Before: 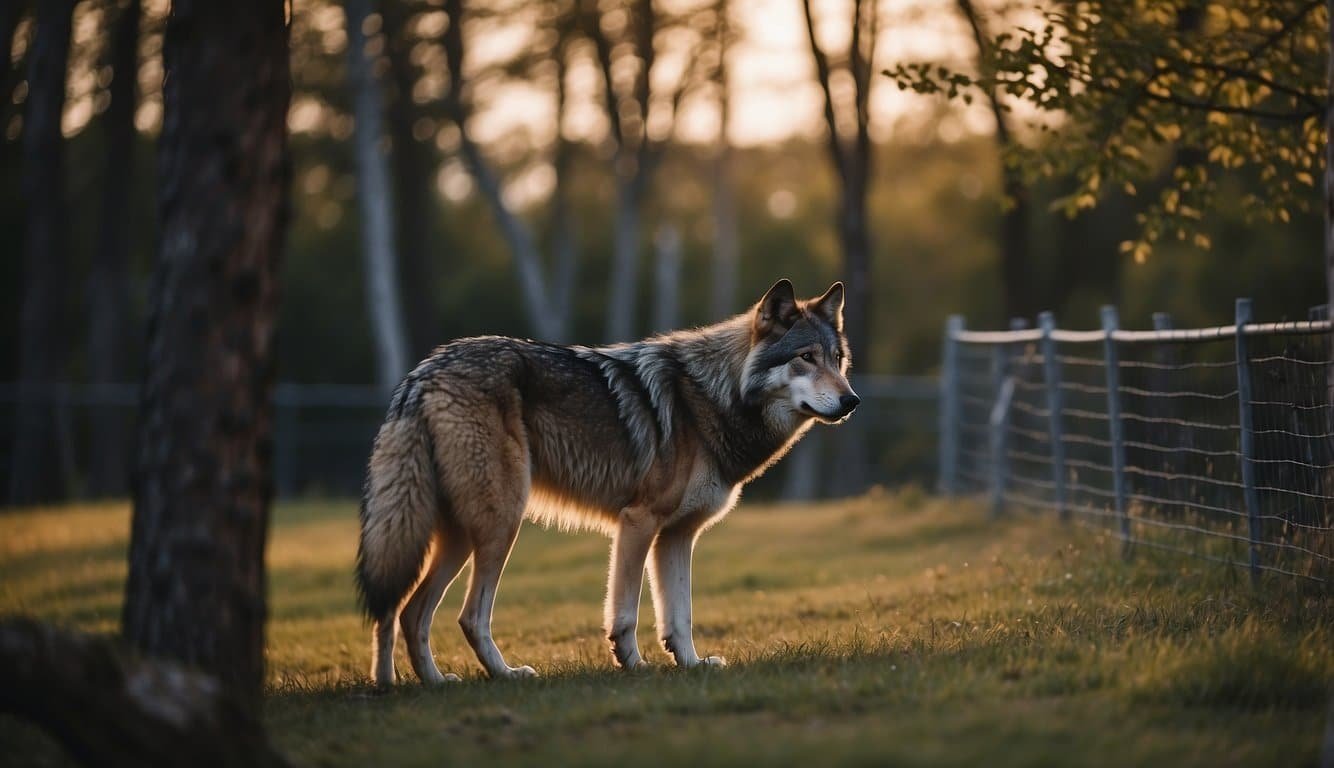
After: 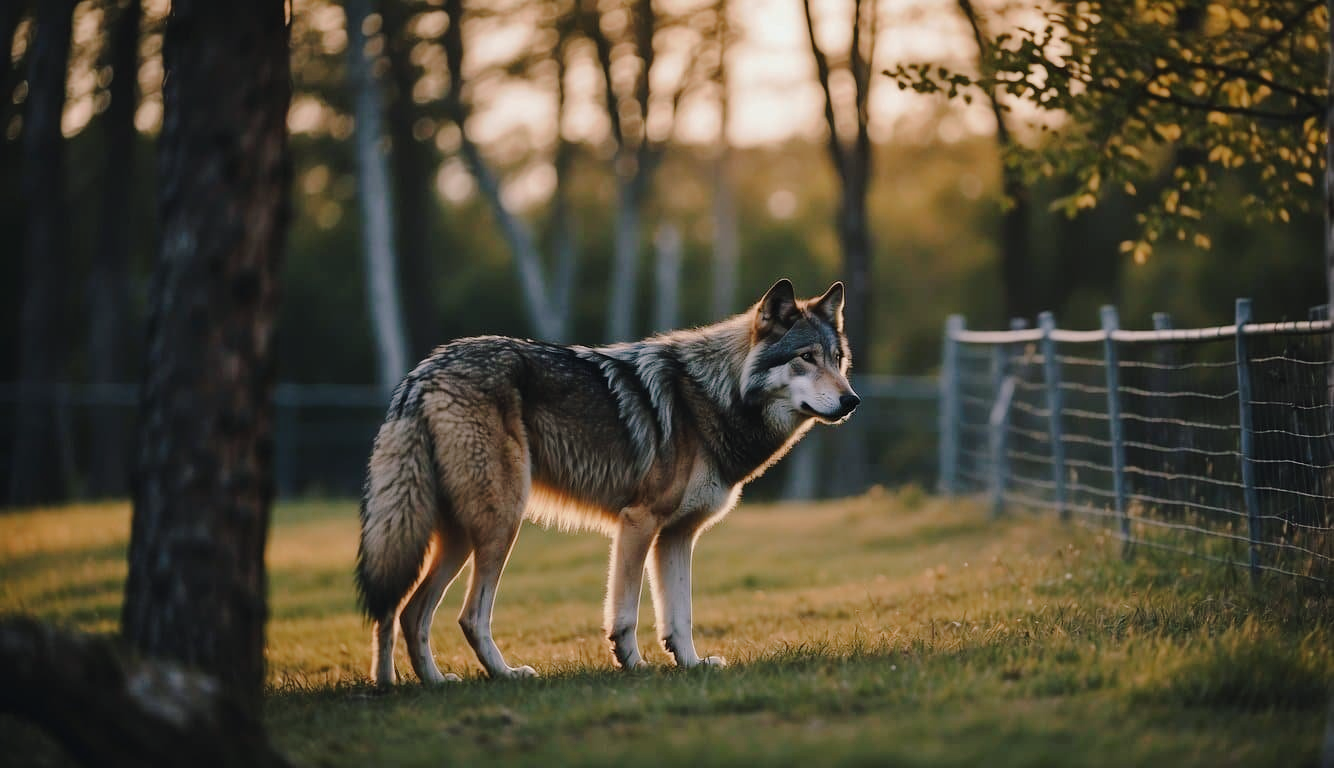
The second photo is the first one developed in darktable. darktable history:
tone curve: curves: ch0 [(0, 0) (0.003, 0.004) (0.011, 0.01) (0.025, 0.025) (0.044, 0.042) (0.069, 0.064) (0.1, 0.093) (0.136, 0.13) (0.177, 0.182) (0.224, 0.241) (0.277, 0.322) (0.335, 0.409) (0.399, 0.482) (0.468, 0.551) (0.543, 0.606) (0.623, 0.672) (0.709, 0.73) (0.801, 0.81) (0.898, 0.885) (1, 1)], preserve colors none
color look up table: target L [94.89, 89.03, 89.4, 84.5, 76.74, 72.17, 67.07, 58.82, 49.13, 39.31, 39.58, 22.95, 3.731, 200.98, 82.23, 76.11, 62.26, 59.24, 57.97, 50.18, 51.62, 42.1, 41.63, 30.79, 27.72, 21.38, 95.11, 74.68, 73.37, 63.22, 68.85, 59.03, 55.67, 57.9, 45.87, 39.78, 48.4, 42.2, 37.39, 25.29, 25.38, 15.21, 3.038, 87.97, 68.94, 59.62, 62.18, 48.63, 33.53], target a [-8.287, -28.96, -32.21, -57.85, -6.52, -9.552, -23.22, -66.99, -27.31, -29.4, -36.68, -22.84, -5.569, 0, 8.685, 36.12, 46.85, 14.58, 70.56, 32.93, 73.71, 33.07, 68.52, 5.746, -0.575, 34.03, 3.578, 24.28, 40.14, 39.1, 66.07, 7.65, 78.74, 52.55, 32.79, 6.433, 32.39, 59.51, 61.15, 8.026, 31.59, 26.58, 7.816, -43.38, -20.73, 4.53, -43.81, -24.38, -13.57], target b [32.69, 52.84, 17.28, 21.34, 30.93, 2.346, 60.86, 48.65, 18.53, 35.05, 26.36, 19.28, 2.624, -0.001, 71.62, 7.758, 54.19, 16.36, 33.35, 25.34, 18.46, 45.03, 51.48, 2.699, 29.38, 23.88, -3.944, -30.12, -31.66, -9.566, -36.51, -54.82, -18.73, -55.61, -36.09, -50.43, -65.71, -51.08, -1.852, -22.8, -64.96, -47.54, -14.47, -13.8, -33.76, -21.01, -2.921, -20.11, -2.481], num patches 49
